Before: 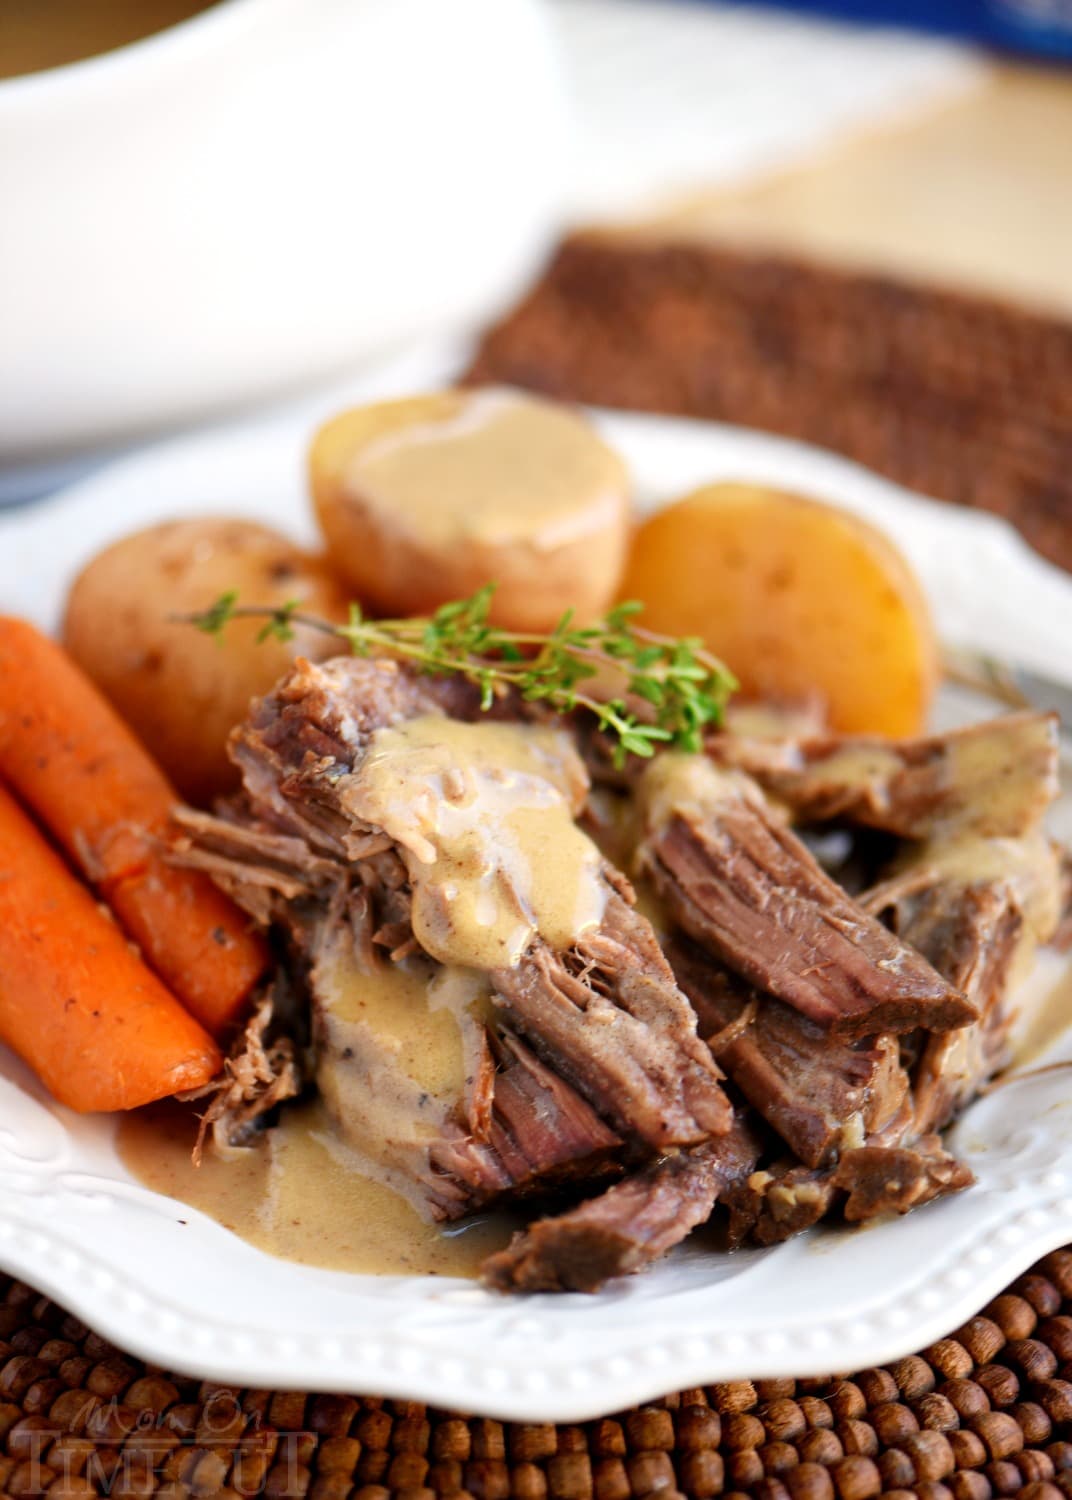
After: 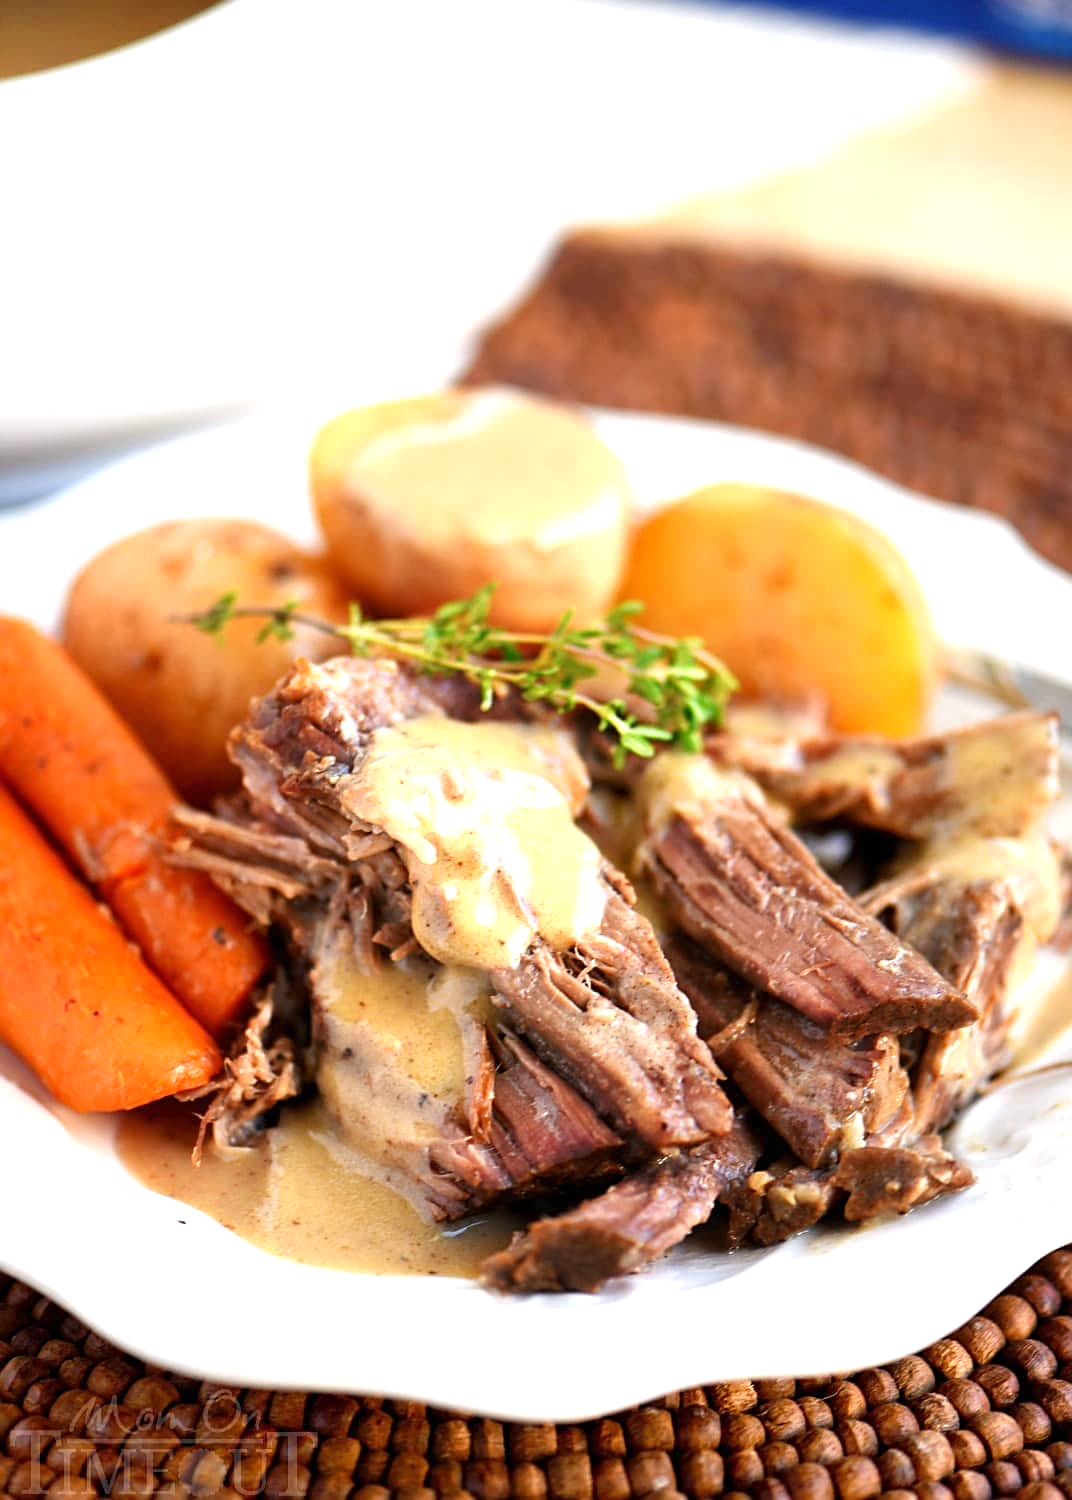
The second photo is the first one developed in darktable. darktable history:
sharpen: on, module defaults
exposure: black level correction 0, exposure 0.69 EV, compensate highlight preservation false
